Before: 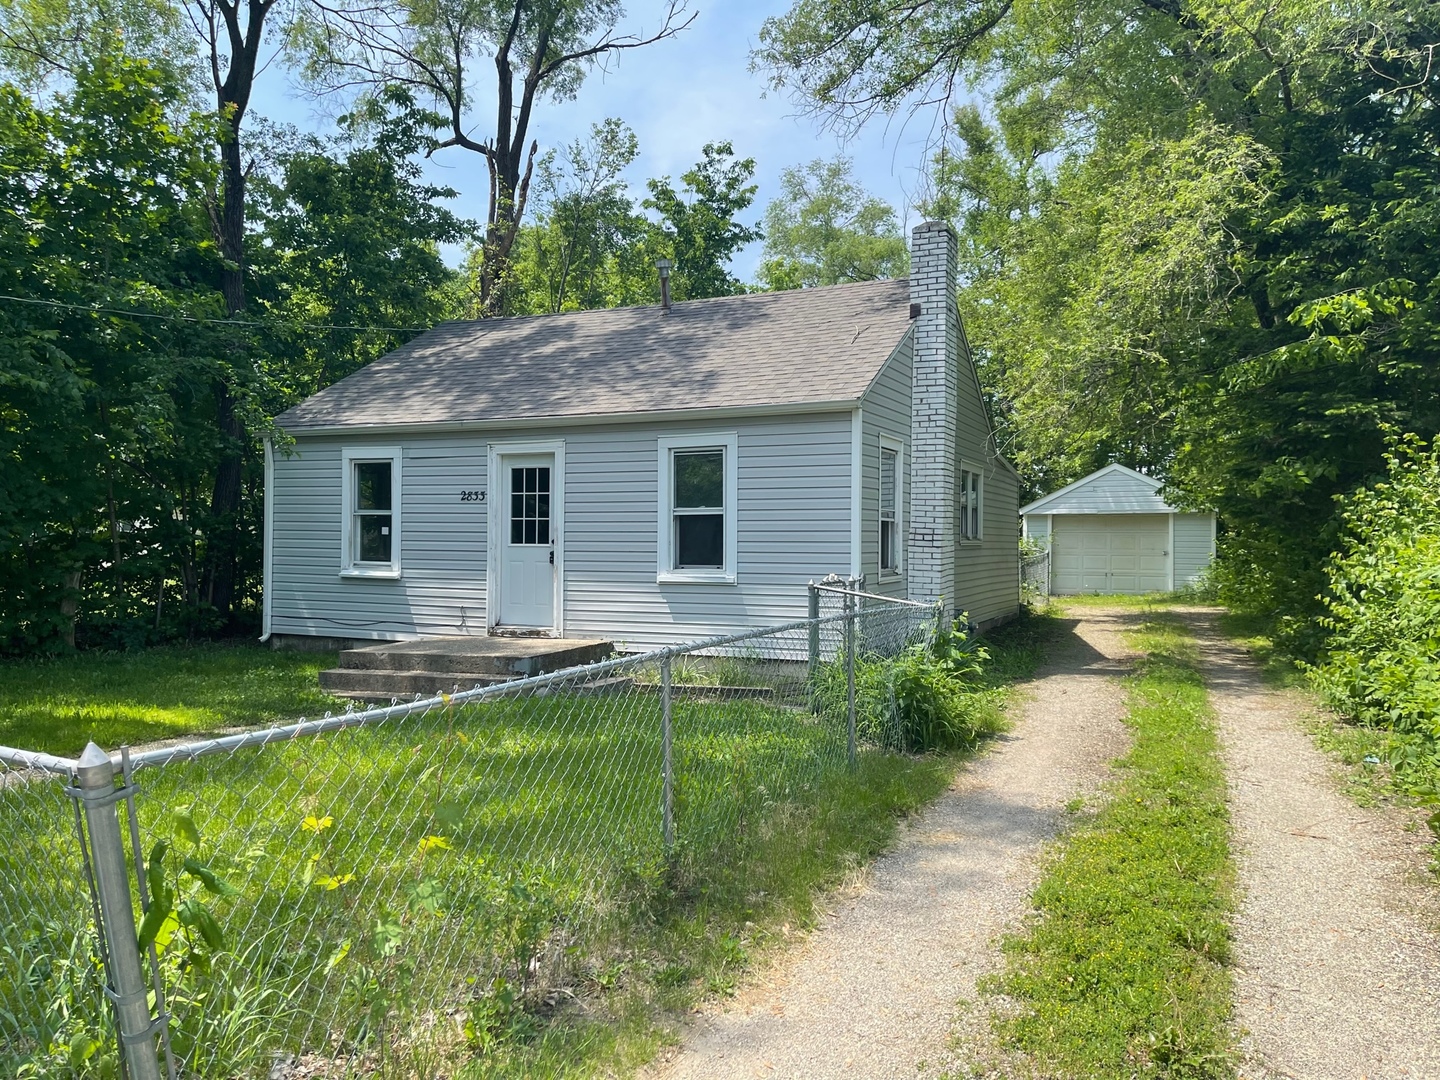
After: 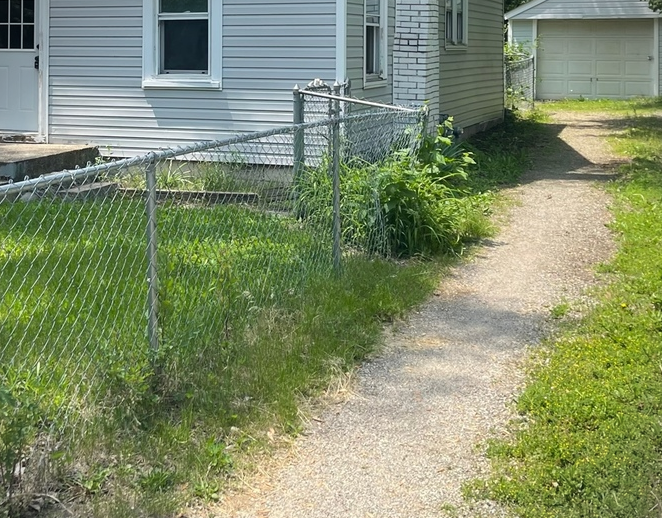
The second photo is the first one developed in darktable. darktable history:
vignetting: fall-off start 97.12%, width/height ratio 1.179
crop: left 35.789%, top 45.895%, right 18.186%, bottom 6.063%
